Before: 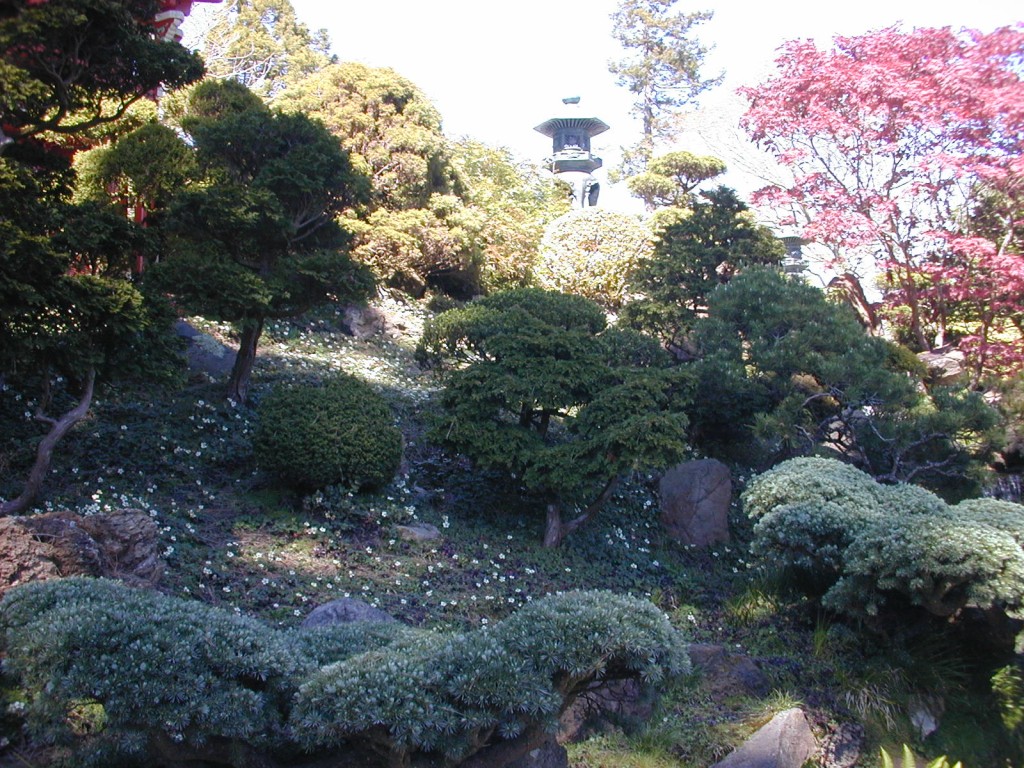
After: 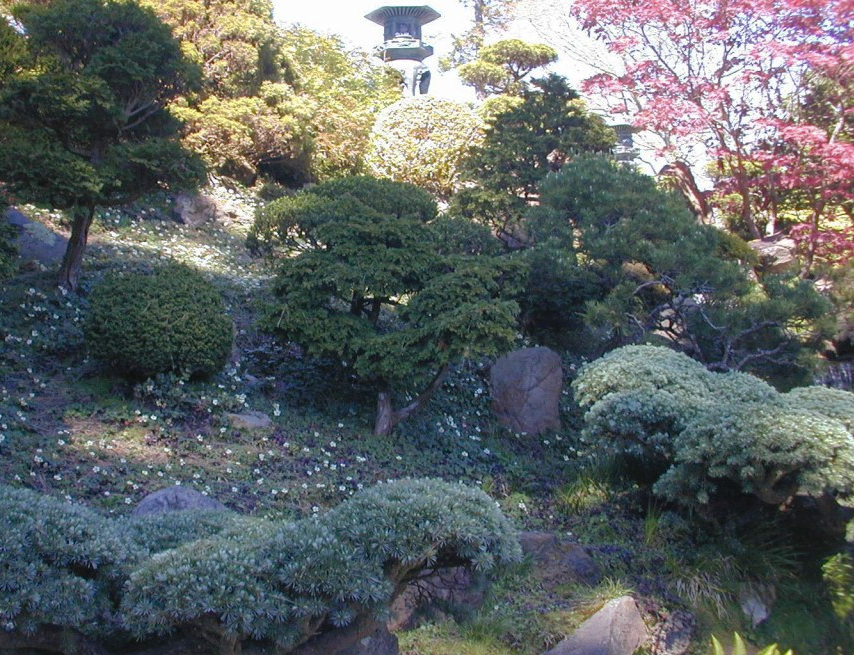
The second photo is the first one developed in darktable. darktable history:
shadows and highlights: on, module defaults
crop: left 16.534%, top 14.702%
